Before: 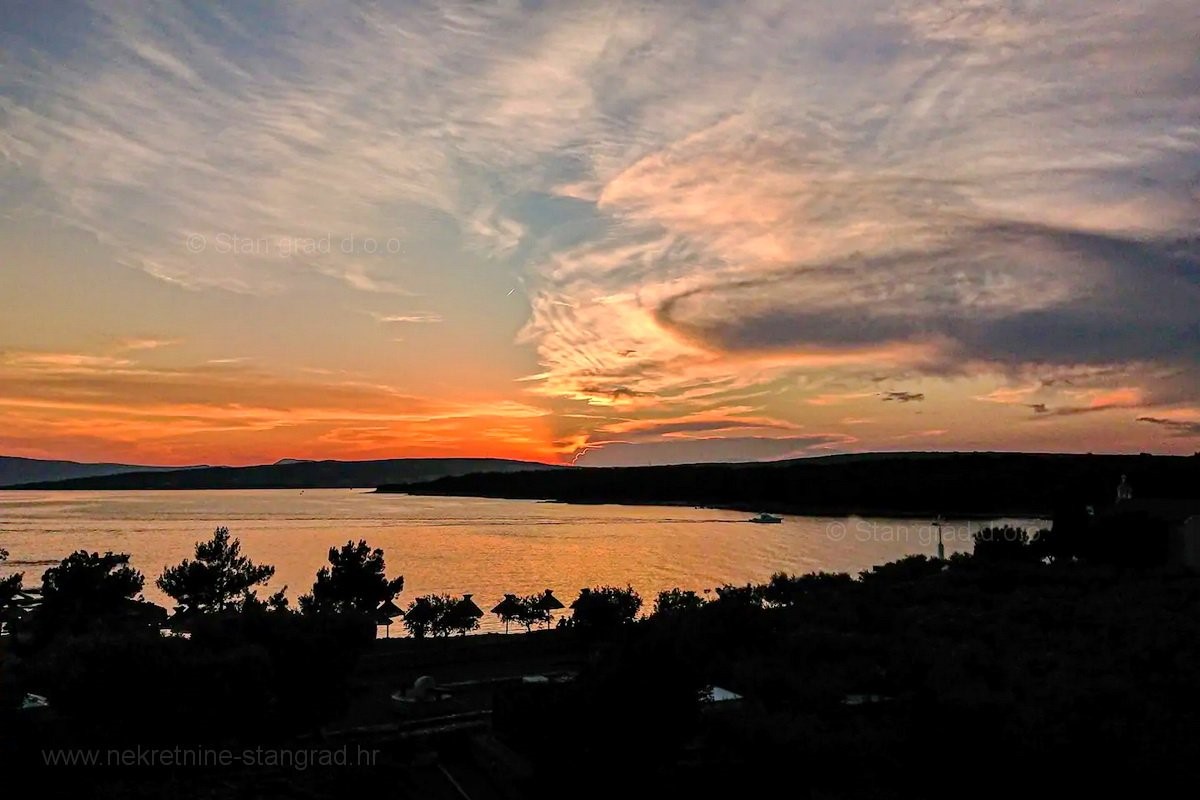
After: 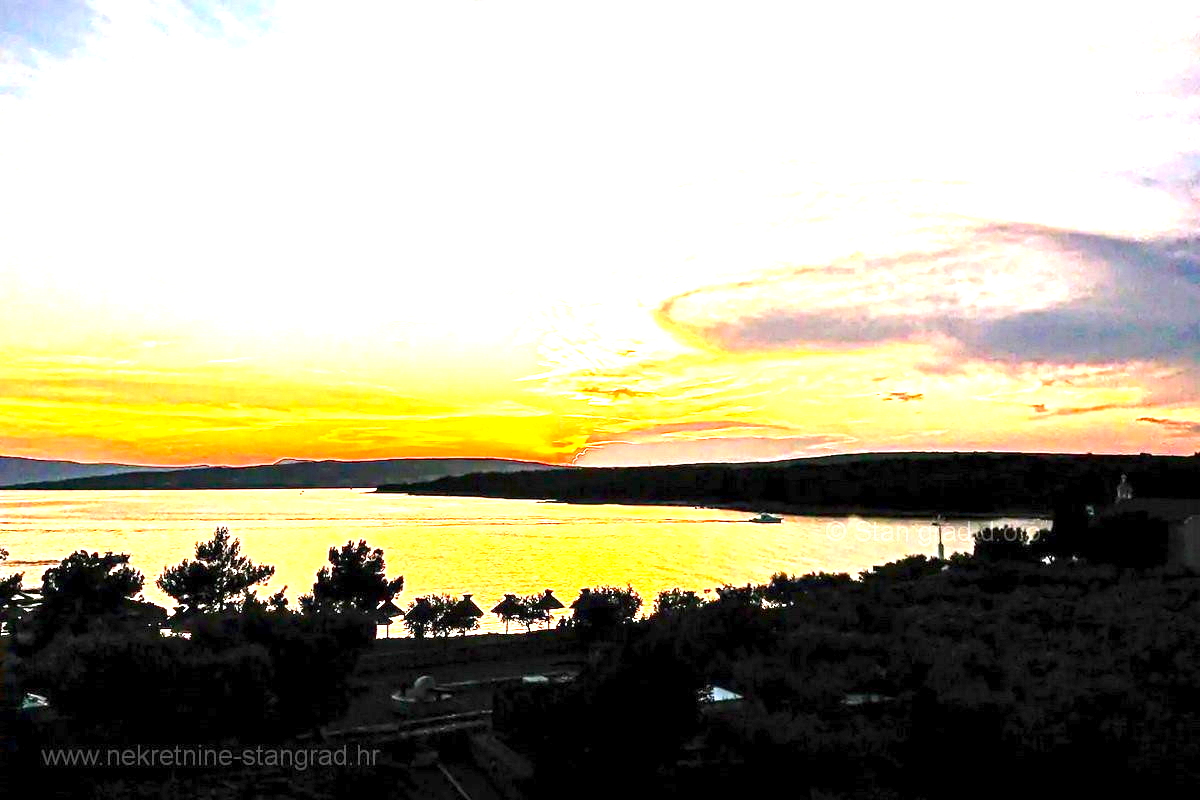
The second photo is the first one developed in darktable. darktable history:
exposure: exposure 2.015 EV, compensate highlight preservation false
color balance rgb: perceptual saturation grading › global saturation 19.997%, perceptual brilliance grading › global brilliance 9.897%
